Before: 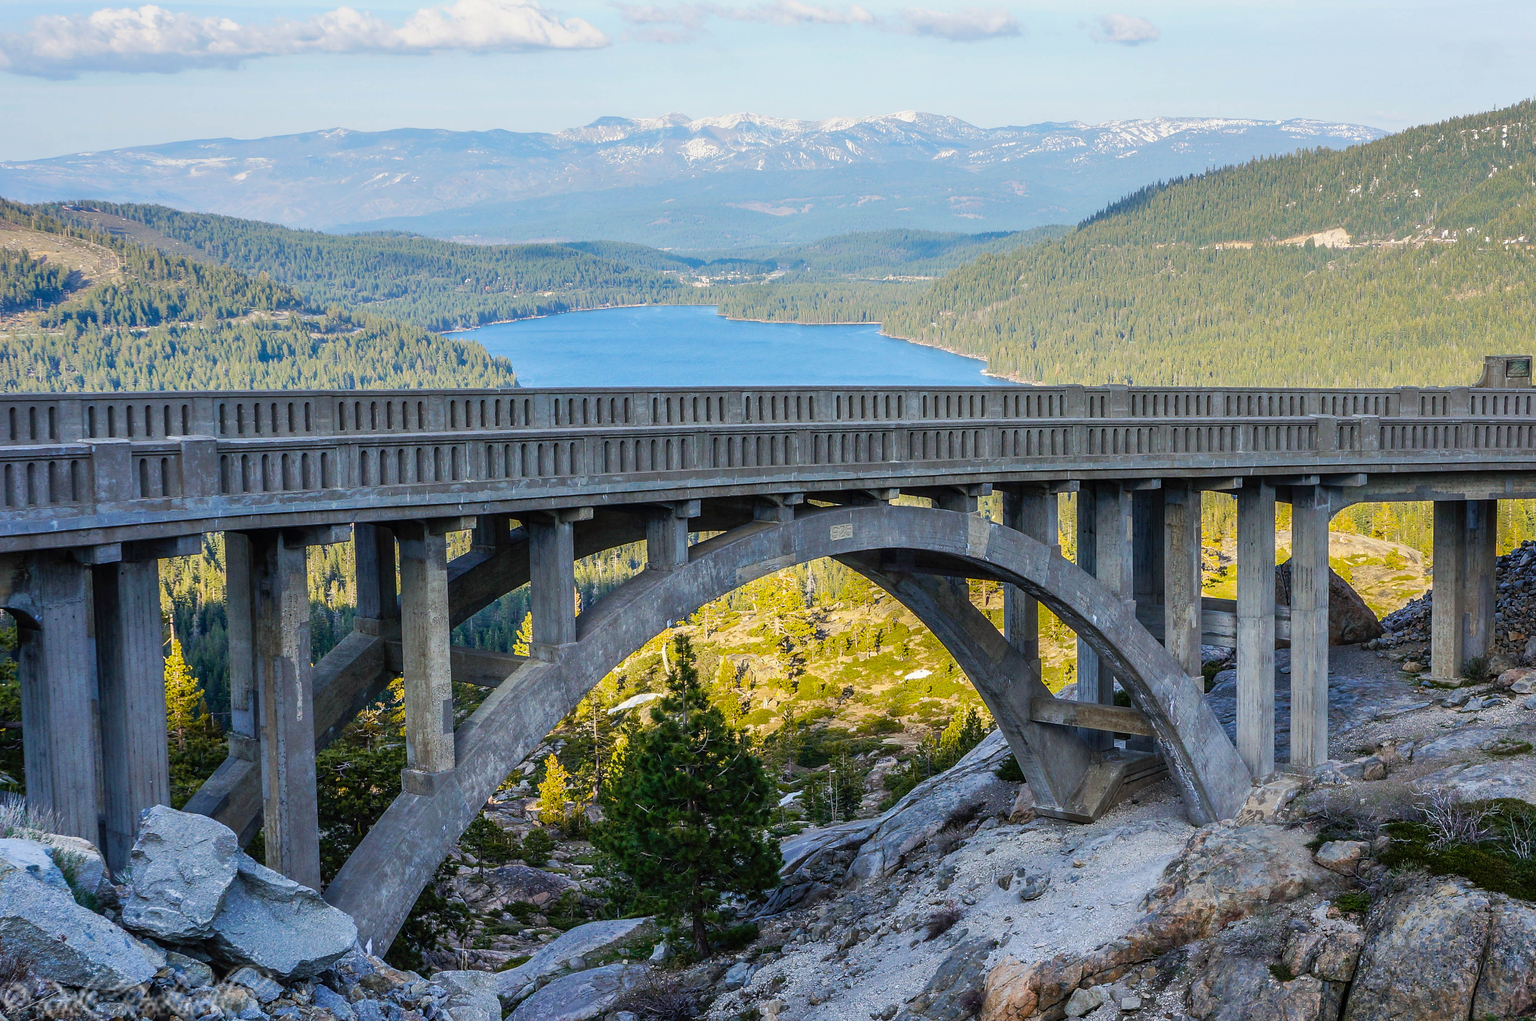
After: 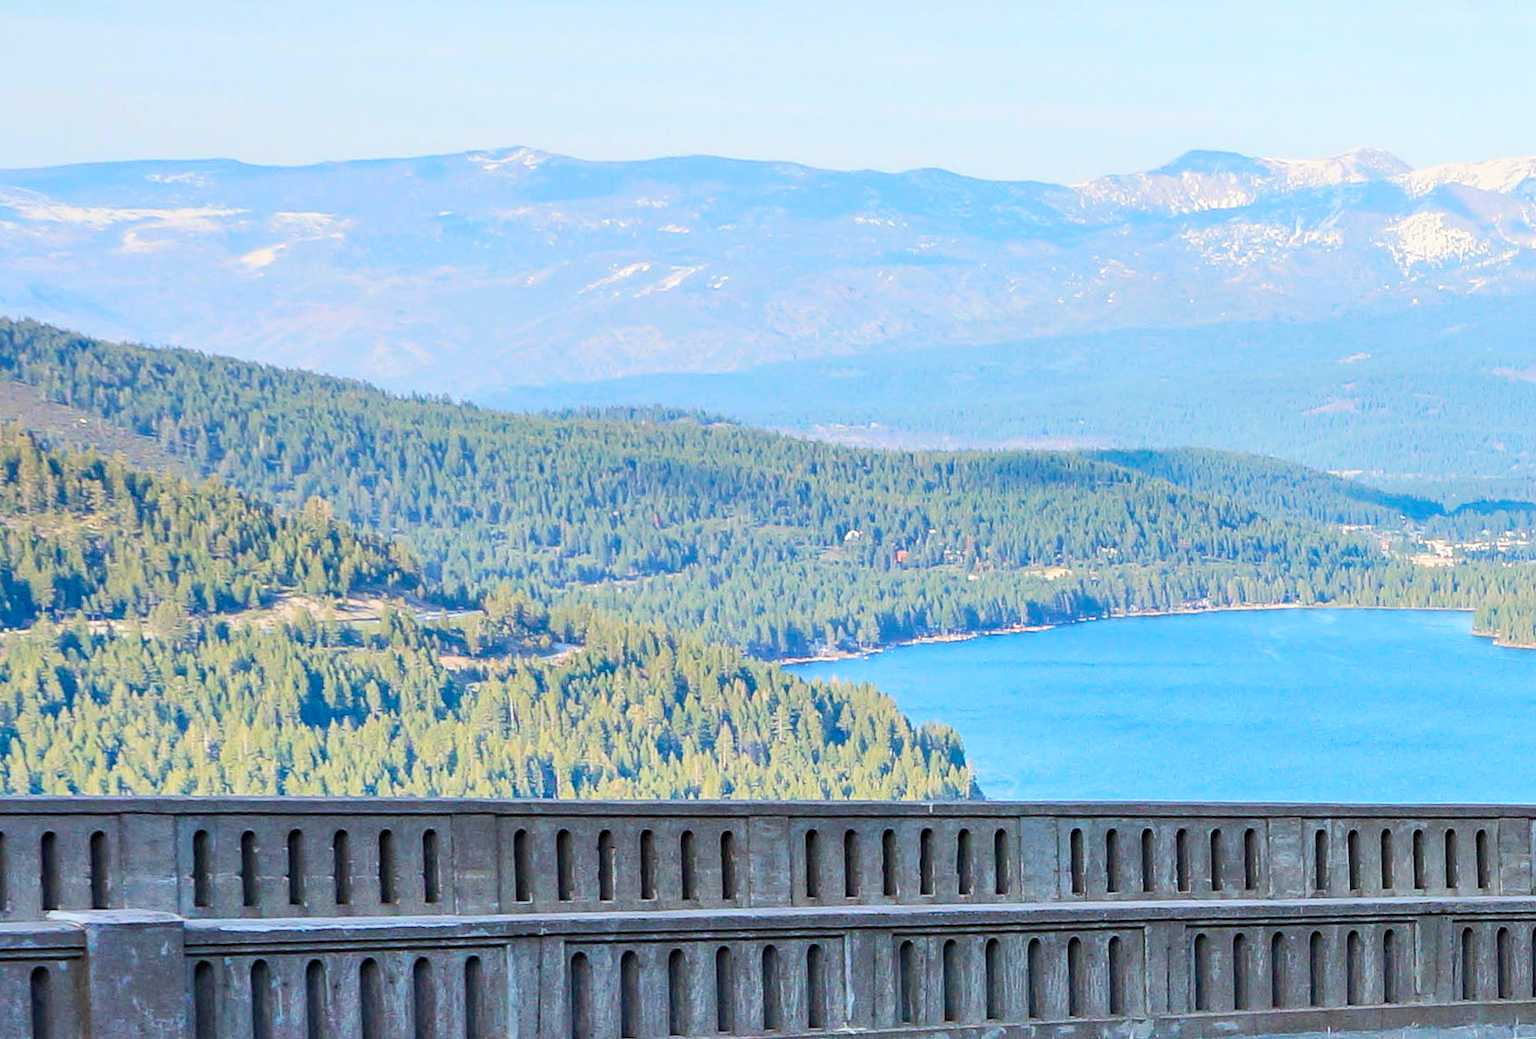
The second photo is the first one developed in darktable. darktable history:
haze removal: compatibility mode true, adaptive false
white balance: emerald 1
contrast brightness saturation: contrast 0.2, brightness 0.16, saturation 0.22
crop and rotate: left 10.817%, top 0.062%, right 47.194%, bottom 53.626%
rotate and perspective: rotation -0.013°, lens shift (vertical) -0.027, lens shift (horizontal) 0.178, crop left 0.016, crop right 0.989, crop top 0.082, crop bottom 0.918
